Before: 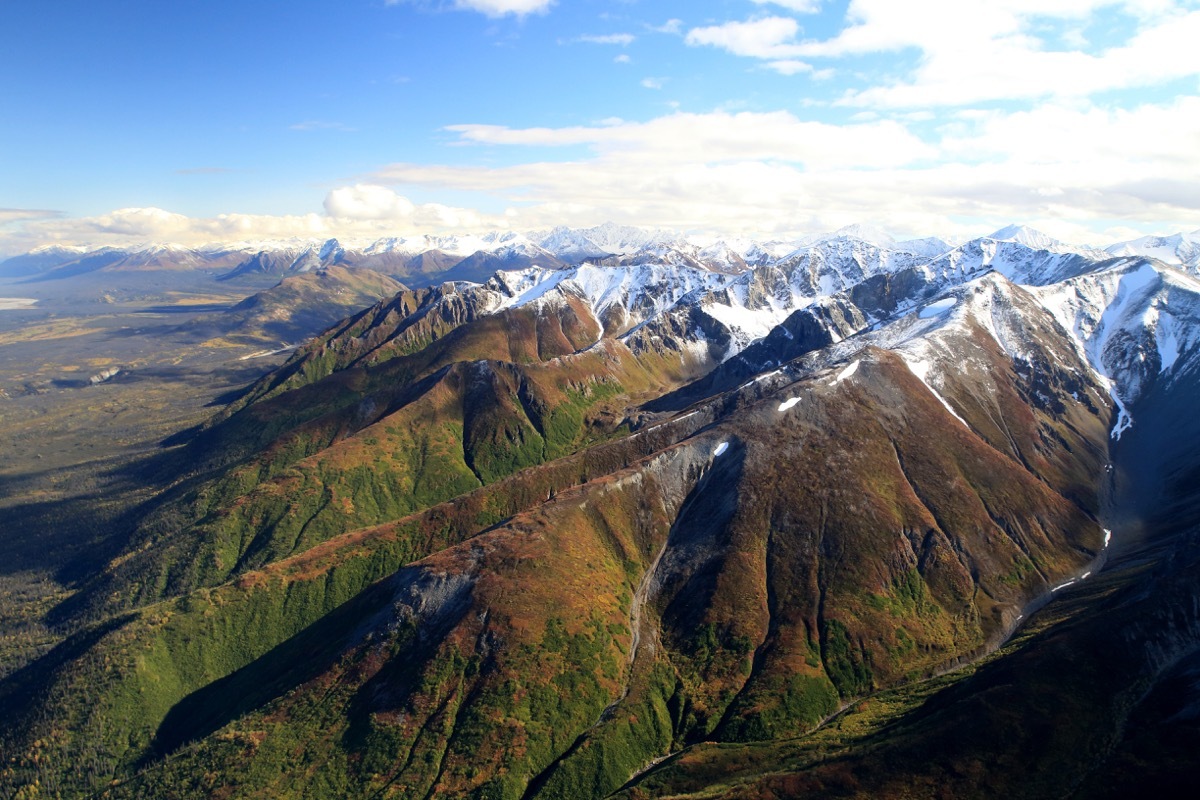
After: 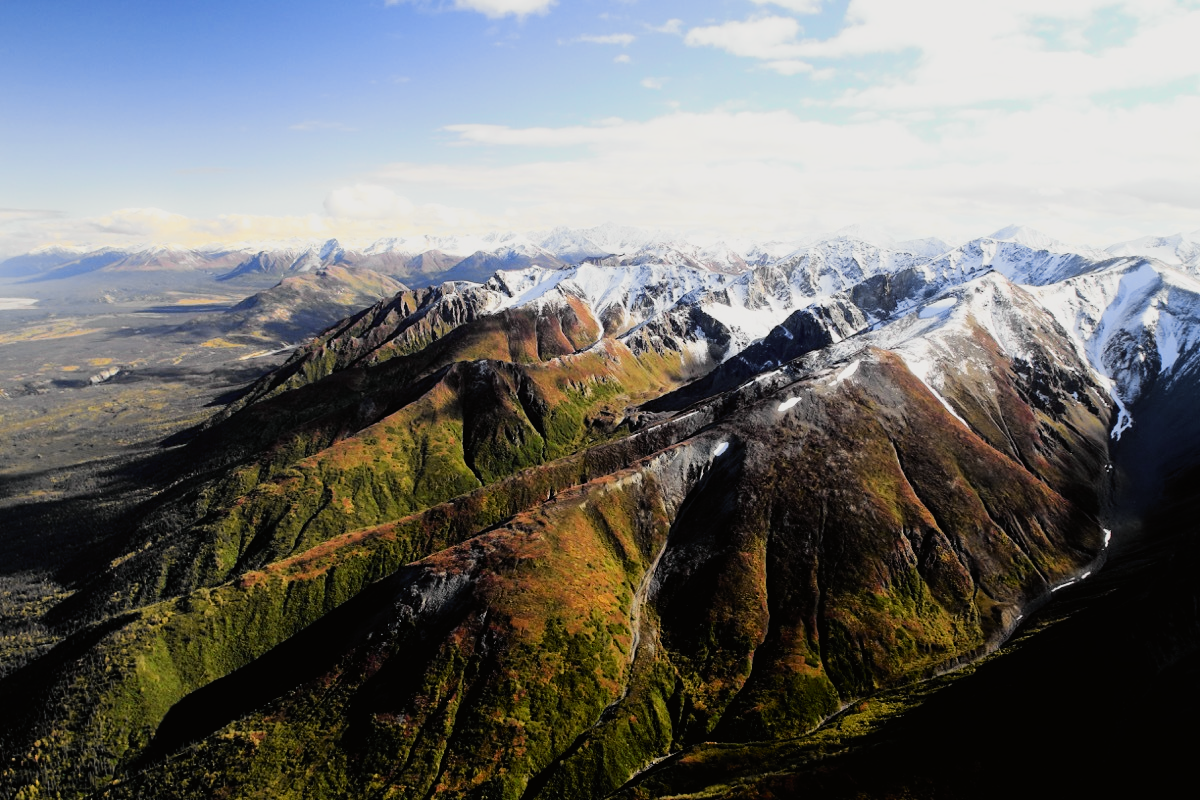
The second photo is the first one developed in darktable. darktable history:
filmic rgb: black relative exposure -5.01 EV, white relative exposure 4 EV, threshold 6 EV, hardness 2.88, contrast 1.297, enable highlight reconstruction true
exposure: compensate exposure bias true, compensate highlight preservation false
tone curve: curves: ch0 [(0, 0.008) (0.107, 0.083) (0.283, 0.287) (0.461, 0.498) (0.64, 0.691) (0.822, 0.869) (0.998, 0.978)]; ch1 [(0, 0) (0.323, 0.339) (0.438, 0.422) (0.473, 0.487) (0.502, 0.502) (0.527, 0.53) (0.561, 0.583) (0.608, 0.629) (0.669, 0.704) (0.859, 0.899) (1, 1)]; ch2 [(0, 0) (0.33, 0.347) (0.421, 0.456) (0.473, 0.498) (0.502, 0.504) (0.522, 0.524) (0.549, 0.567) (0.585, 0.627) (0.676, 0.724) (1, 1)], color space Lab, independent channels, preserve colors none
